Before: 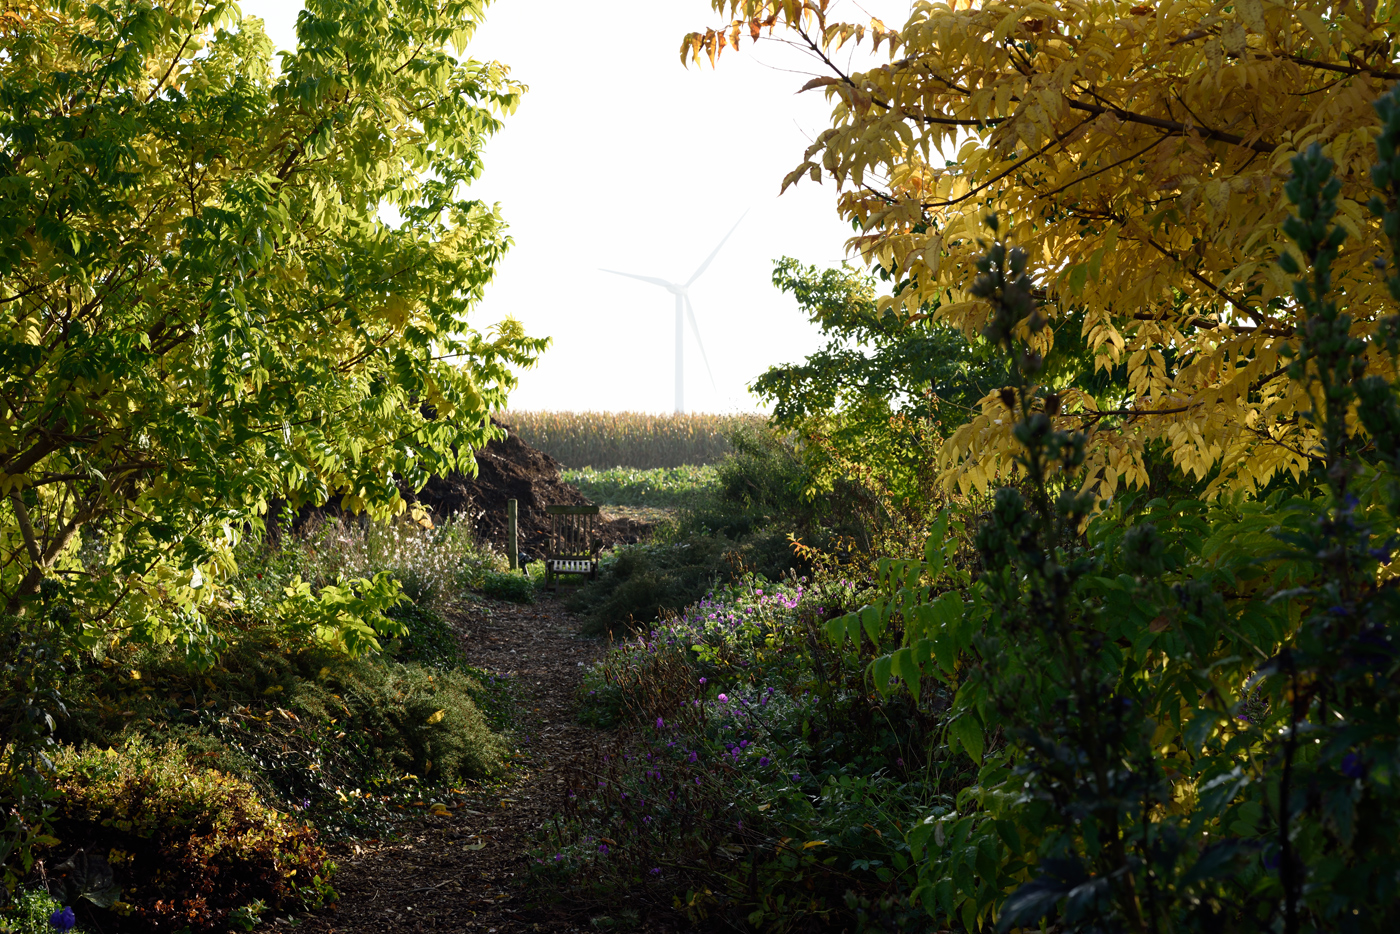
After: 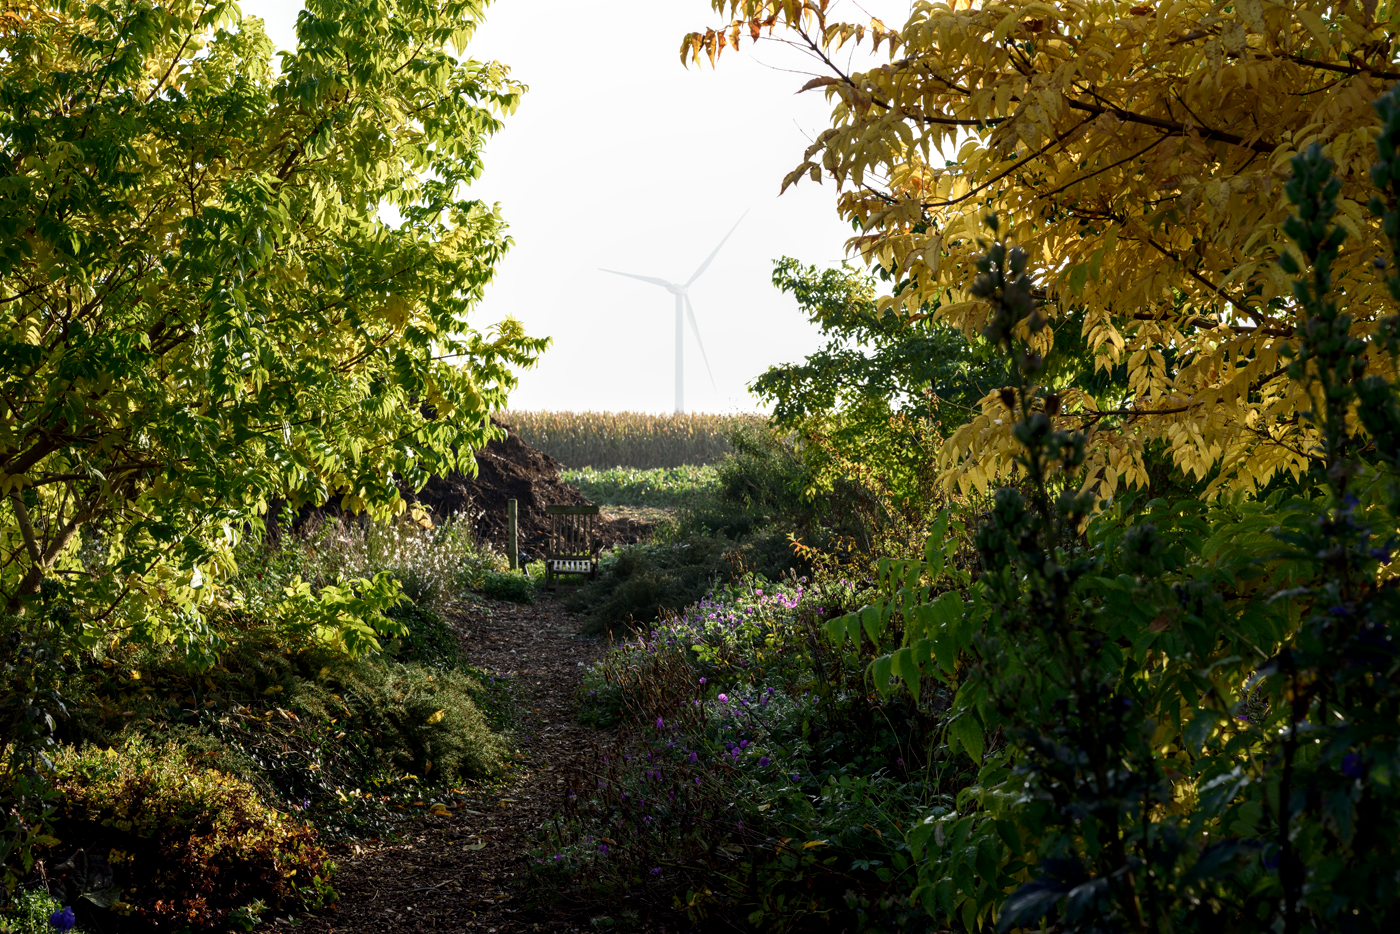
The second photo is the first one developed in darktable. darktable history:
local contrast: on, module defaults
contrast brightness saturation: contrast 0.03, brightness -0.04
